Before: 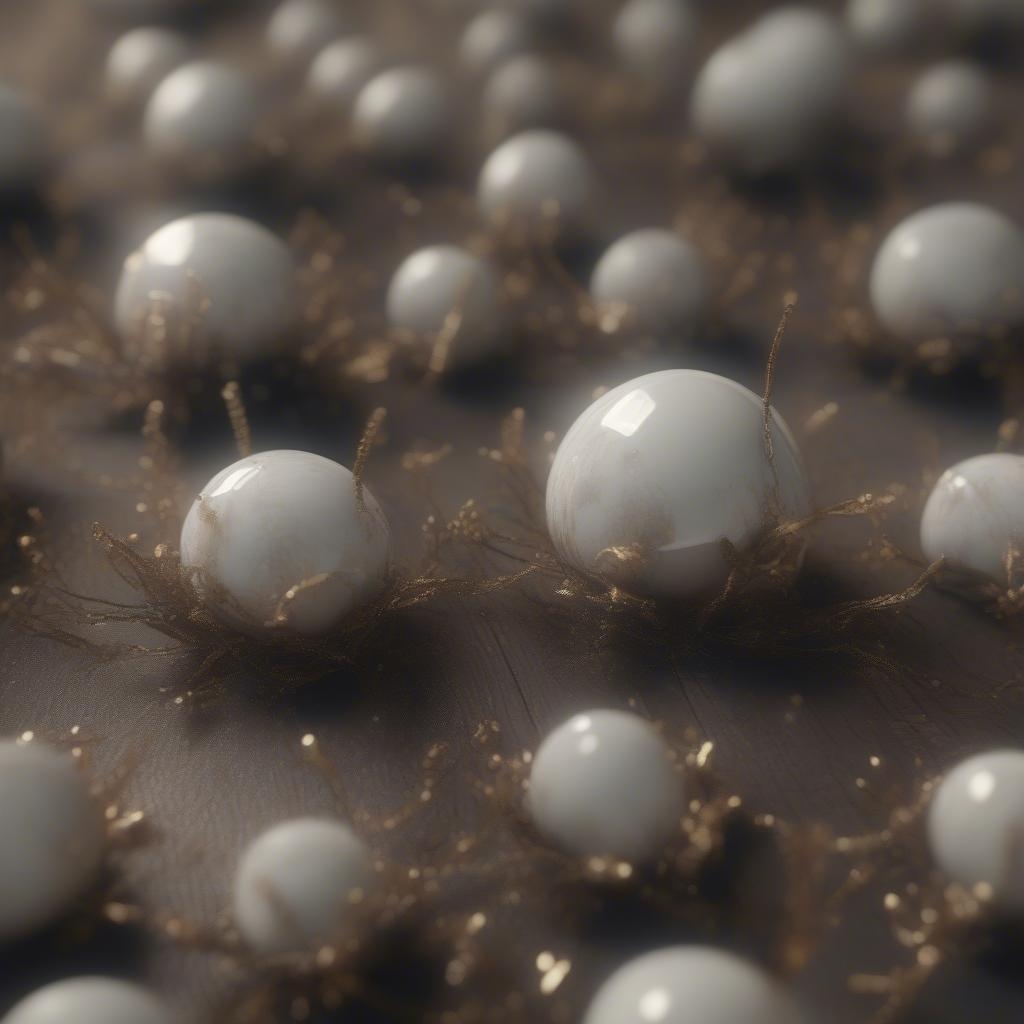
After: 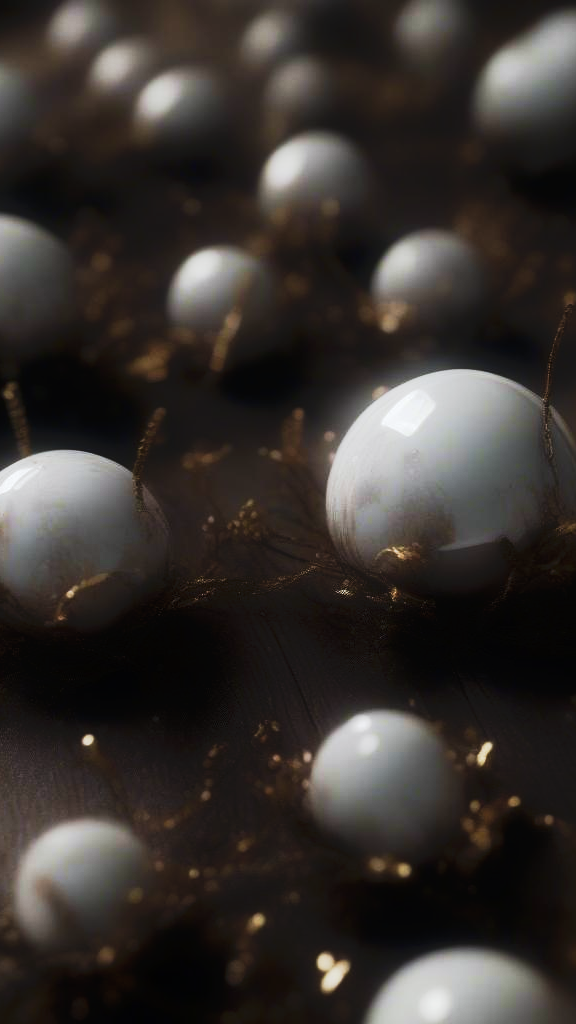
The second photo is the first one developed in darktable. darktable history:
crop: left 21.496%, right 22.254%
white balance: red 0.974, blue 1.044
tone curve: curves: ch0 [(0, 0) (0.003, 0.005) (0.011, 0.006) (0.025, 0.004) (0.044, 0.004) (0.069, 0.007) (0.1, 0.014) (0.136, 0.018) (0.177, 0.034) (0.224, 0.065) (0.277, 0.089) (0.335, 0.143) (0.399, 0.219) (0.468, 0.327) (0.543, 0.455) (0.623, 0.63) (0.709, 0.786) (0.801, 0.87) (0.898, 0.922) (1, 1)], preserve colors none
